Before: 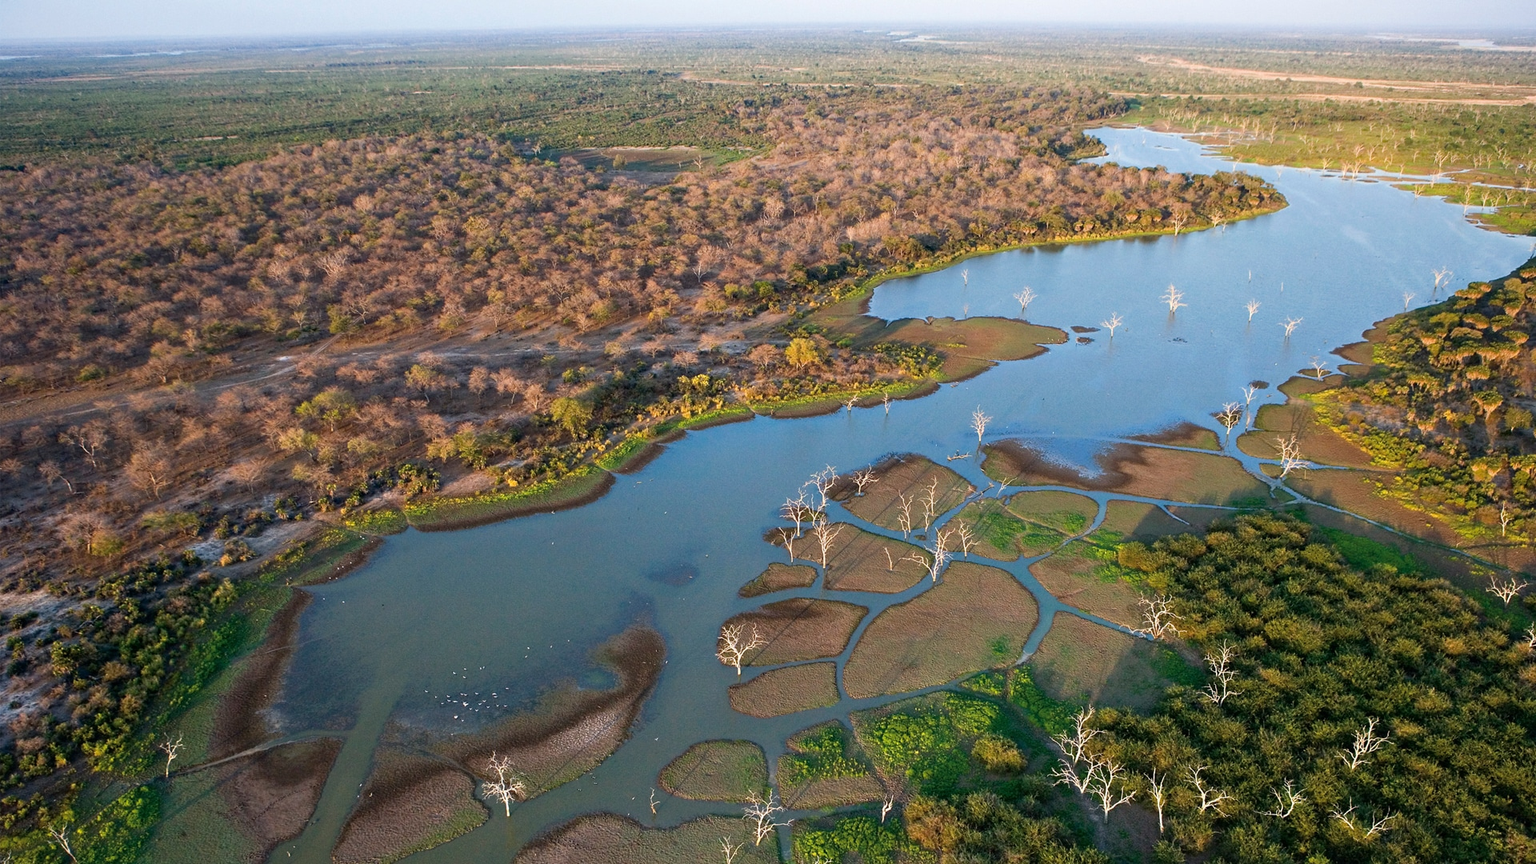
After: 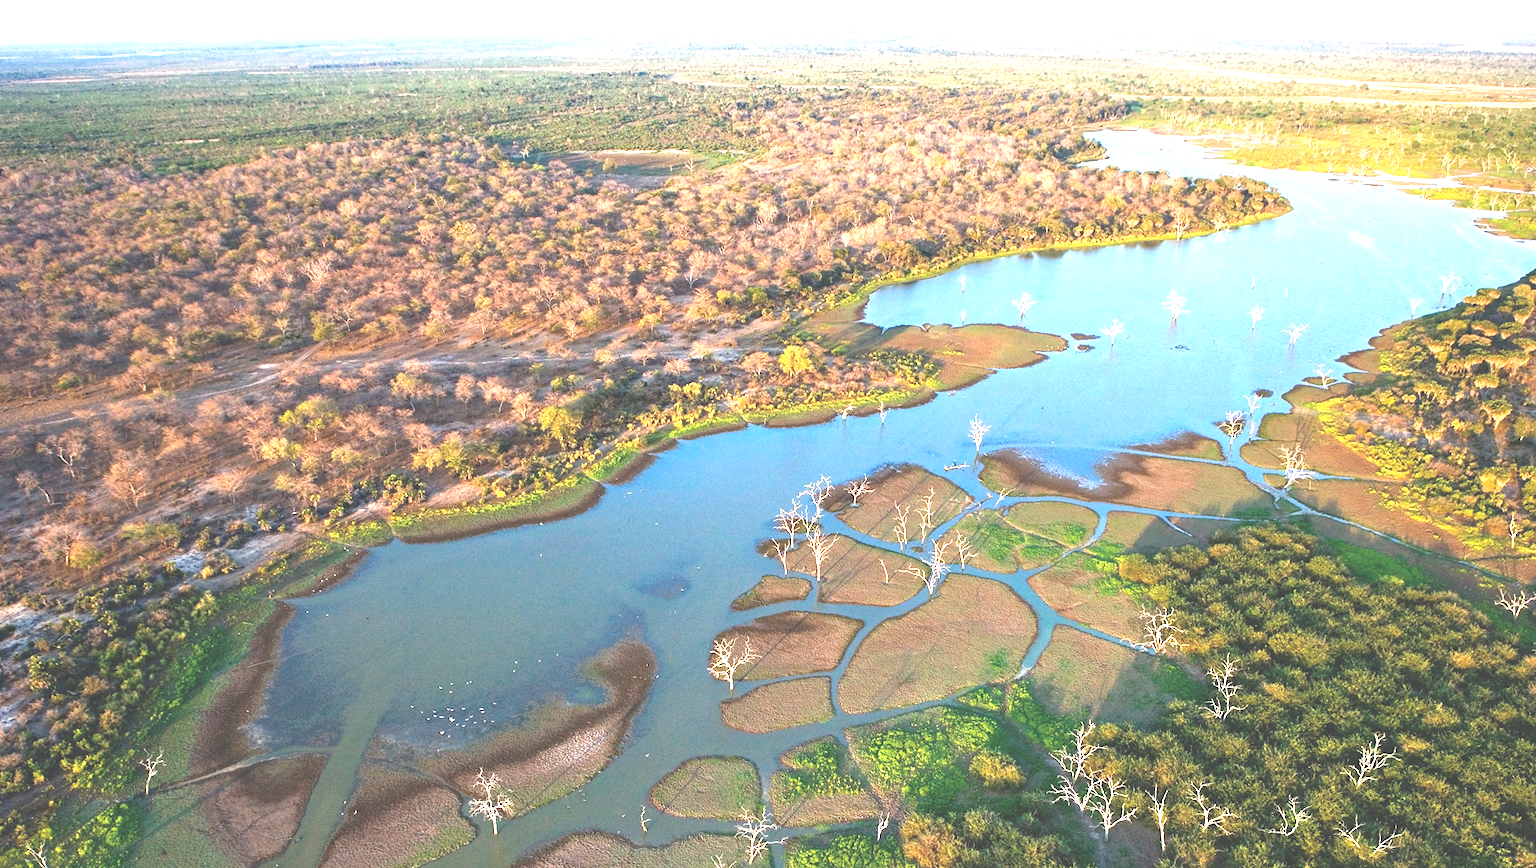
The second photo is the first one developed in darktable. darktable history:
crop and rotate: left 1.516%, right 0.59%, bottom 1.644%
haze removal: compatibility mode true, adaptive false
exposure: black level correction -0.024, exposure 1.395 EV, compensate highlight preservation false
